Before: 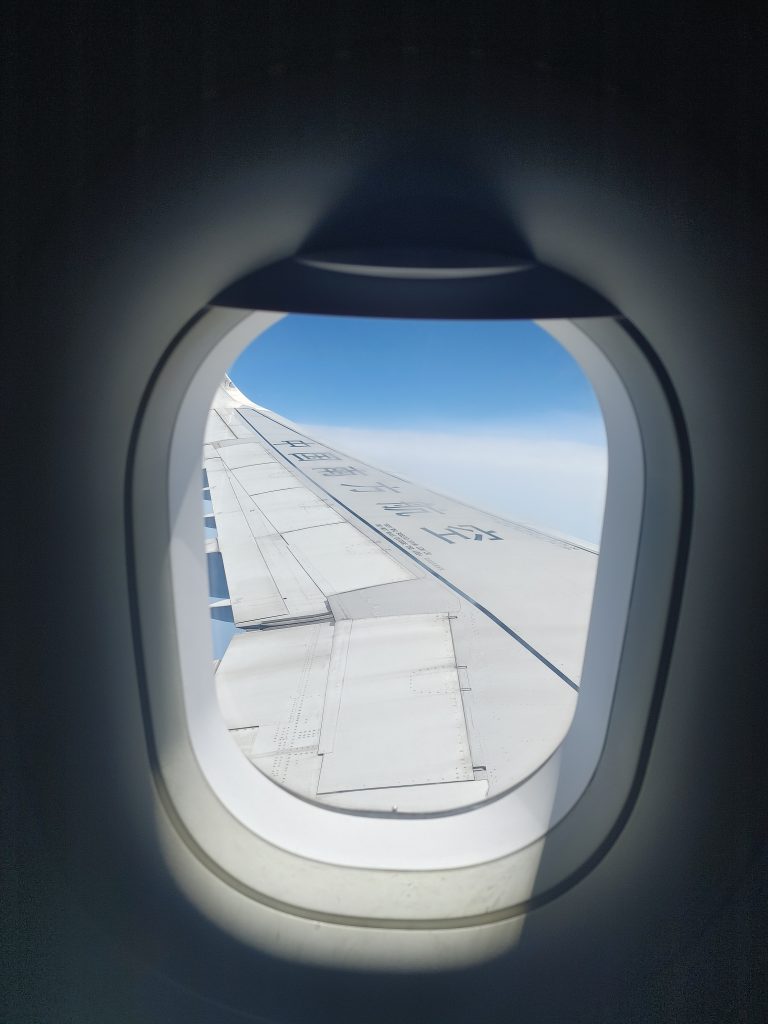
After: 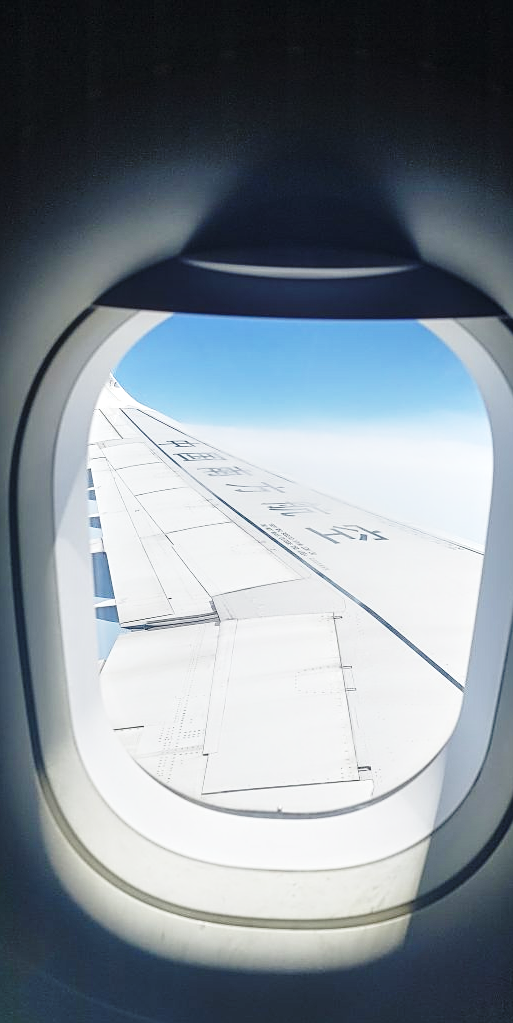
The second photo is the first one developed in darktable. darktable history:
crop and rotate: left 15.096%, right 18.086%
local contrast: detail 130%
sharpen: on, module defaults
base curve: curves: ch0 [(0, 0) (0.028, 0.03) (0.121, 0.232) (0.46, 0.748) (0.859, 0.968) (1, 1)], preserve colors none
